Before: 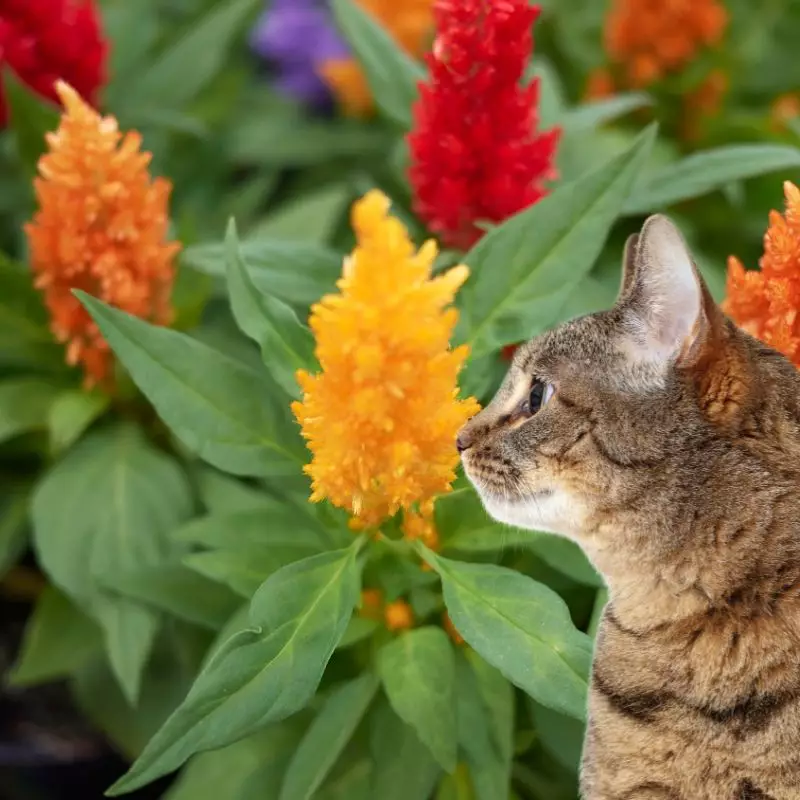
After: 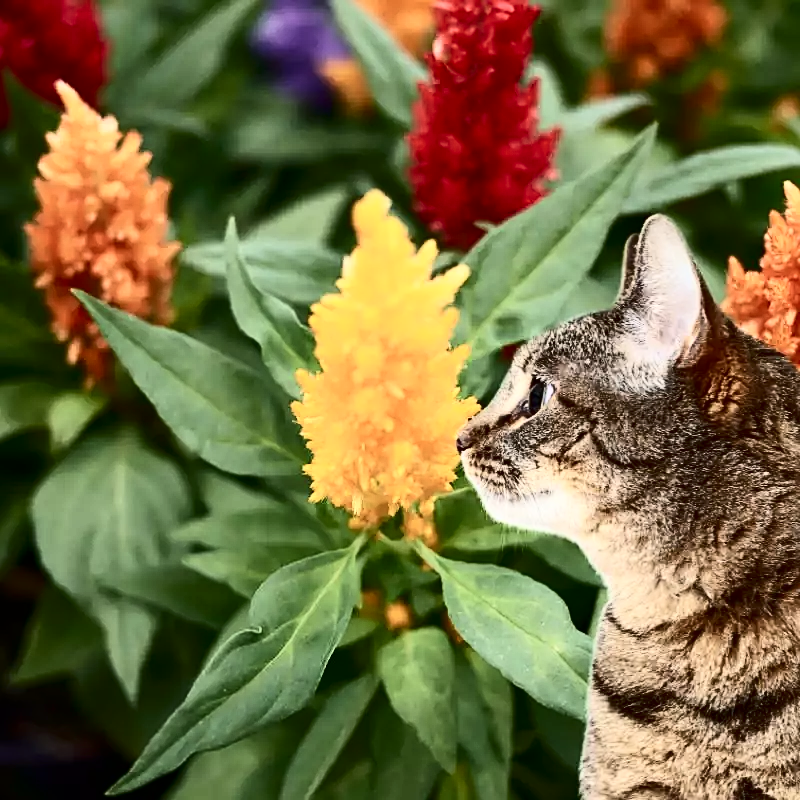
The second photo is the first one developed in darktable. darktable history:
sharpen: on, module defaults
contrast brightness saturation: contrast 0.5, saturation -0.1
